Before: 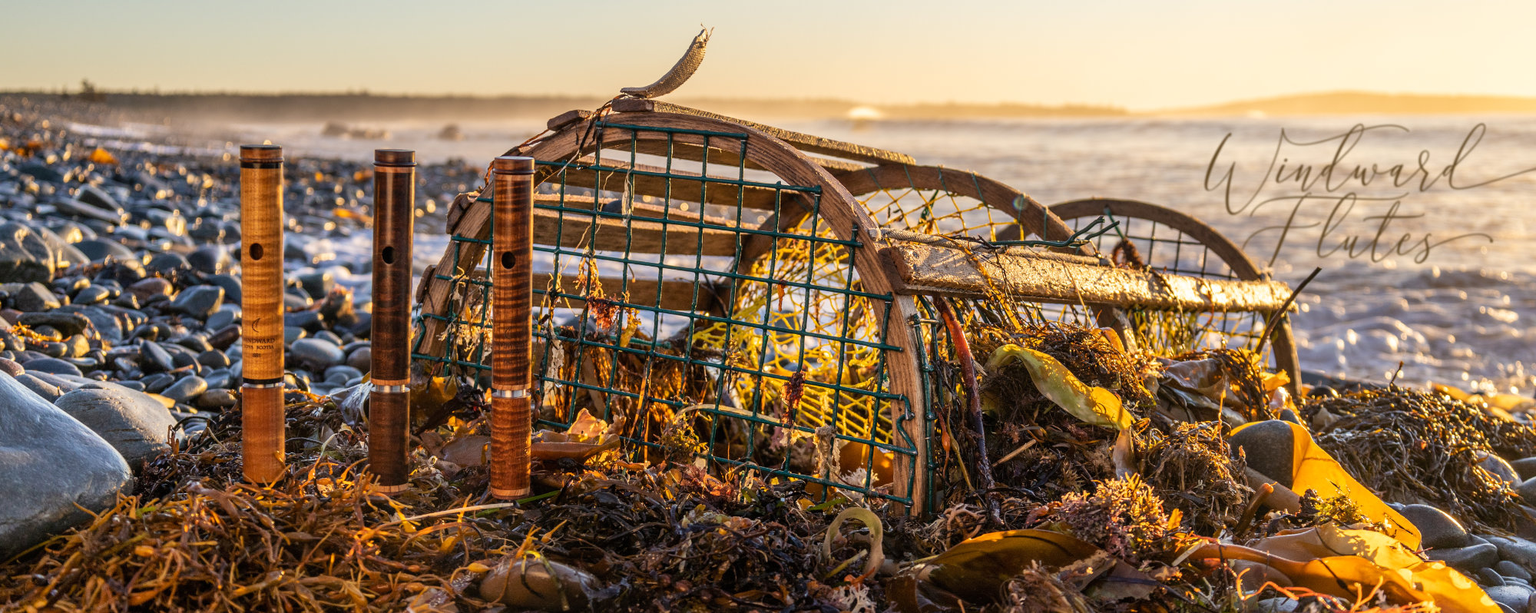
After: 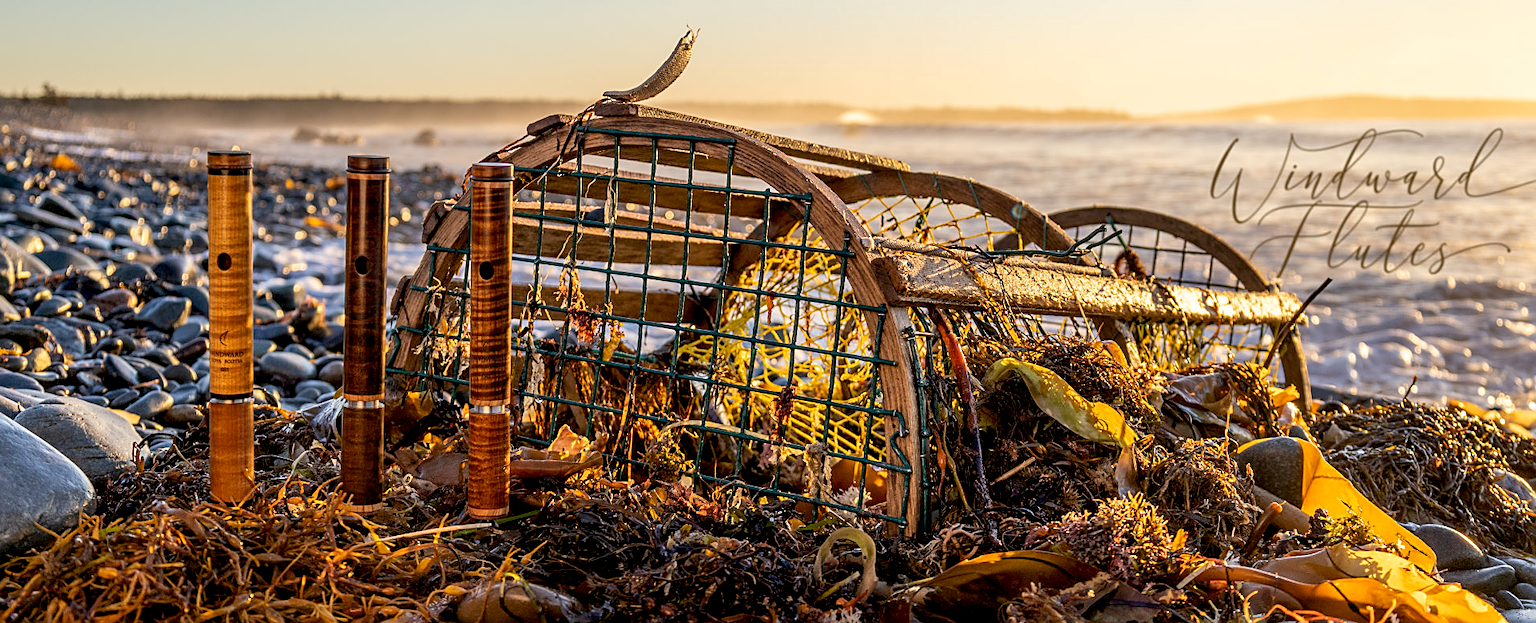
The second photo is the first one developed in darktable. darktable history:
exposure: black level correction 0.01, exposure 0.01 EV, compensate highlight preservation false
crop and rotate: left 2.68%, right 1.168%, bottom 2.241%
sharpen: on, module defaults
